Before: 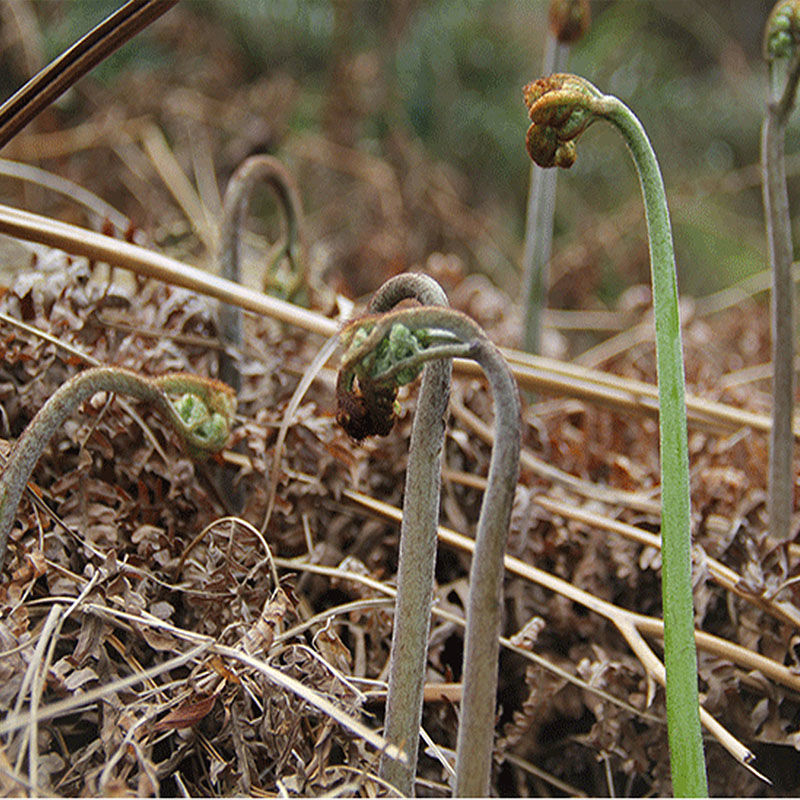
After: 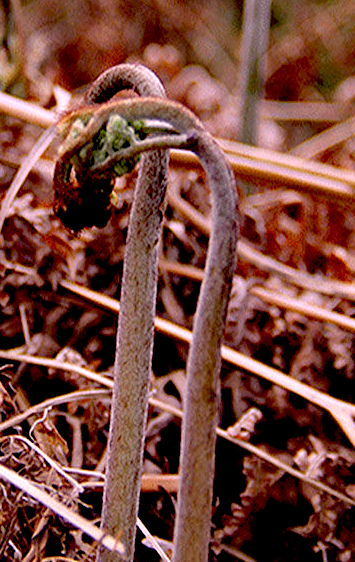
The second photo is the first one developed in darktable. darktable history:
exposure: black level correction 0.056, compensate highlight preservation false
crop: left 35.432%, top 26.233%, right 20.145%, bottom 3.432%
white balance: red 1.188, blue 1.11
